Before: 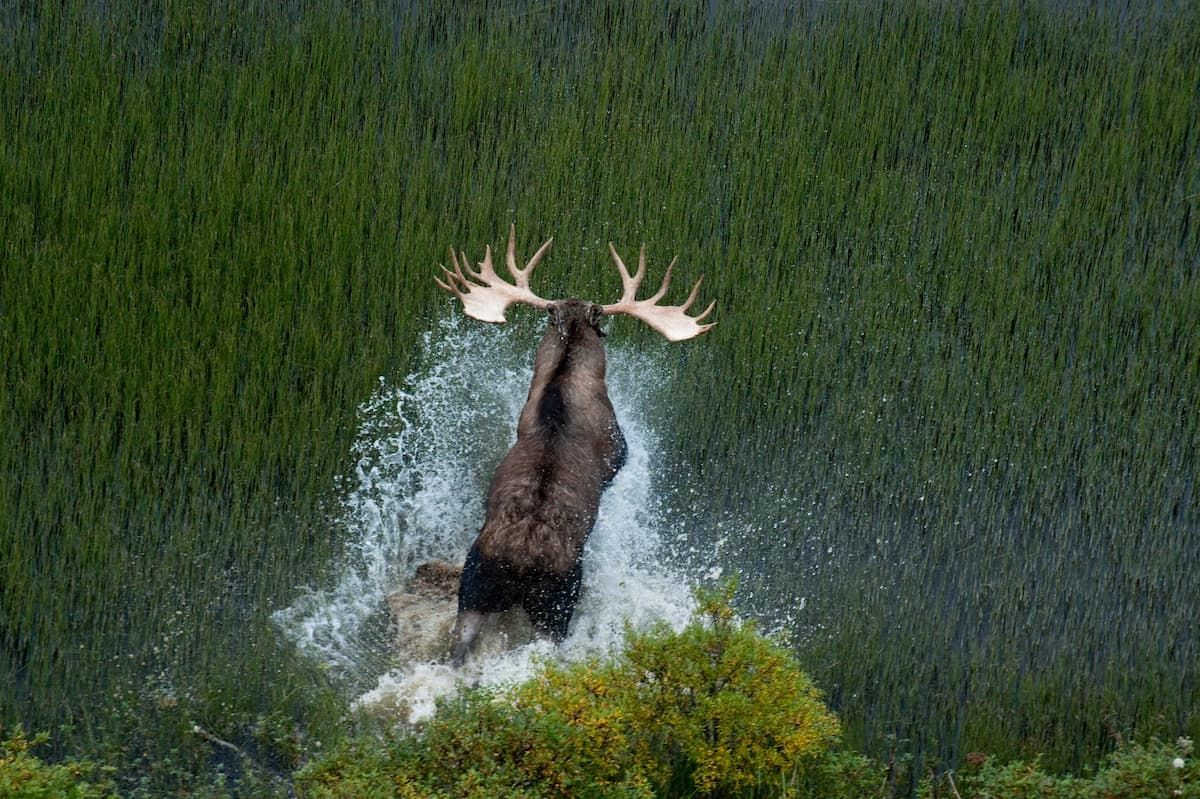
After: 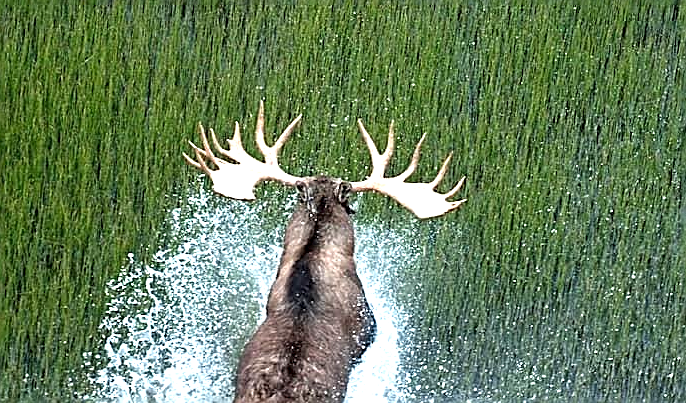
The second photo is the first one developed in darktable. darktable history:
white balance: emerald 1
sharpen: amount 0.901
crop: left 20.932%, top 15.471%, right 21.848%, bottom 34.081%
exposure: black level correction 0, exposure 1.5 EV, compensate highlight preservation false
